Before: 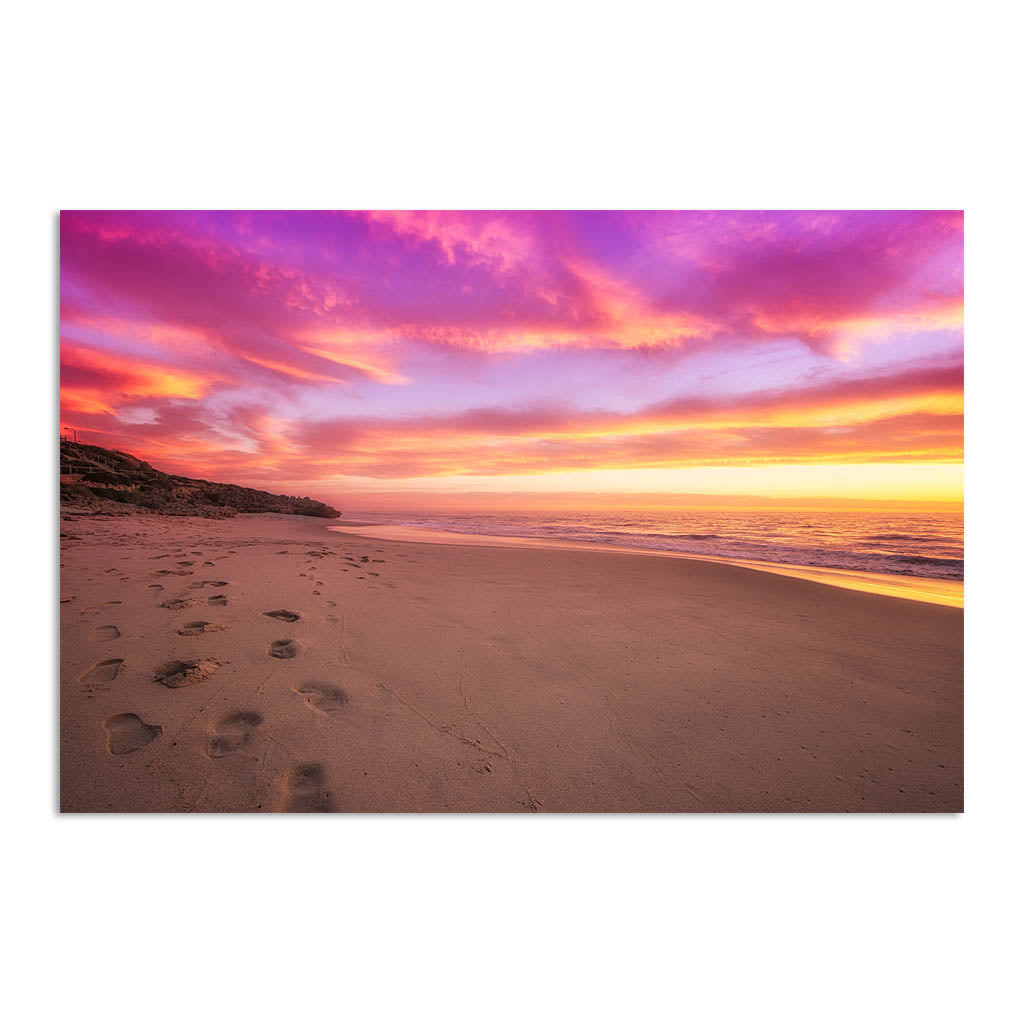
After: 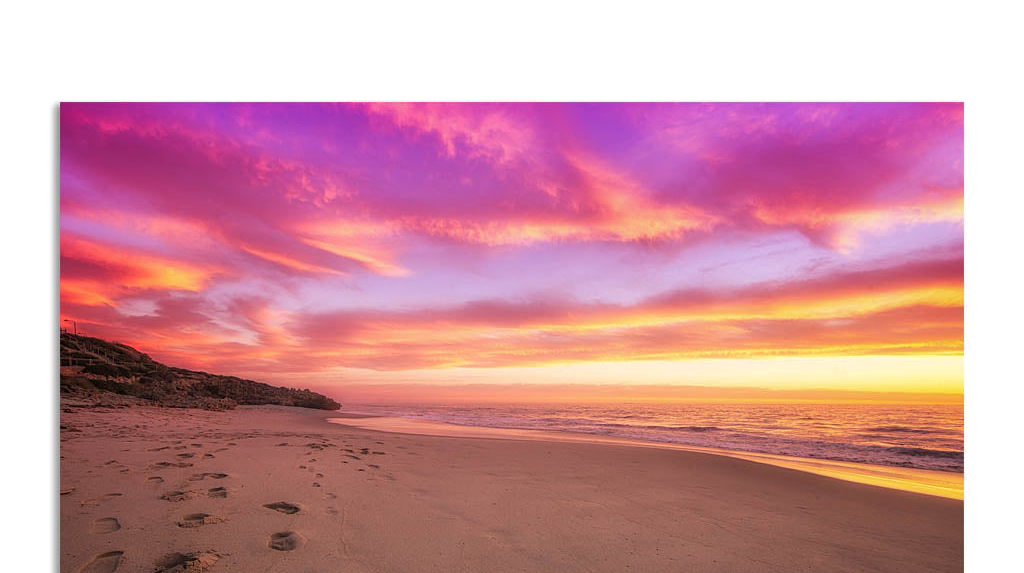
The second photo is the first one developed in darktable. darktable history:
crop and rotate: top 10.624%, bottom 33.338%
shadows and highlights: shadows 9.33, white point adjustment 1.04, highlights -39.88
